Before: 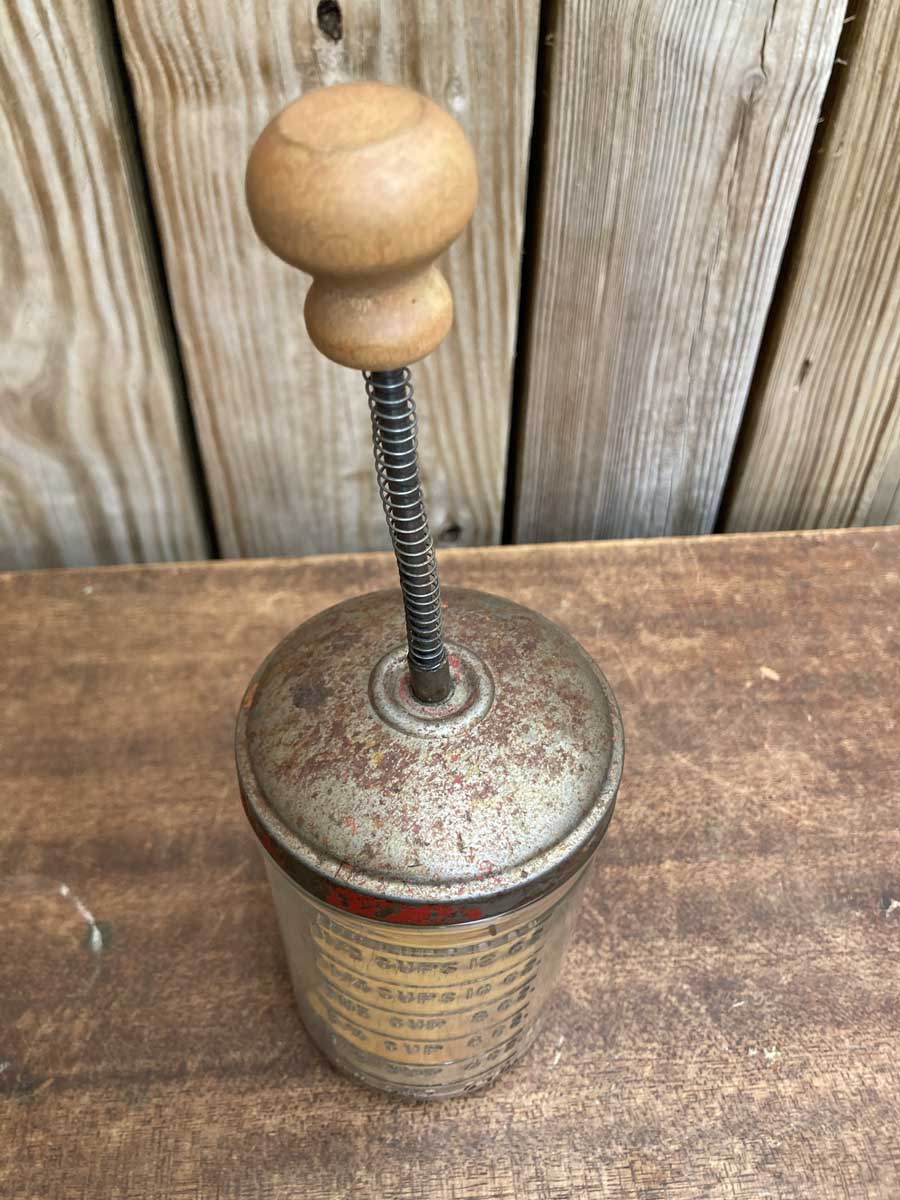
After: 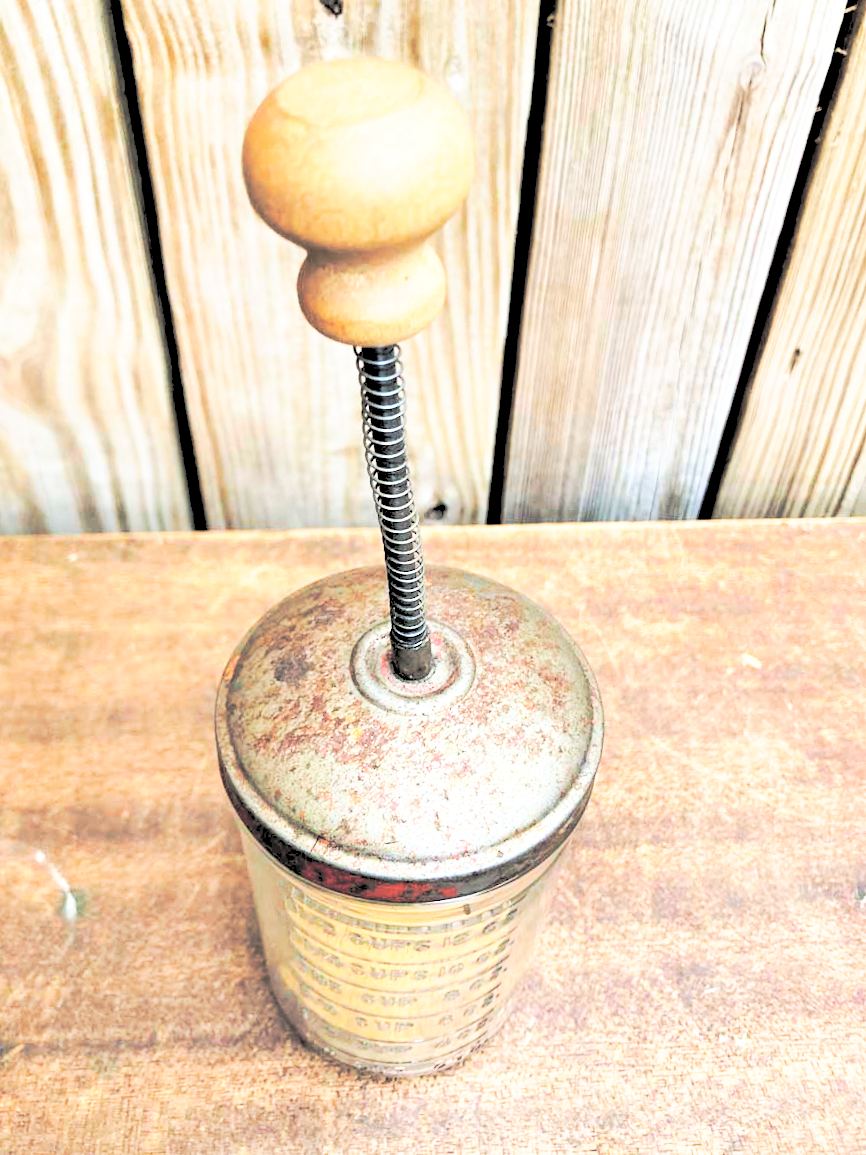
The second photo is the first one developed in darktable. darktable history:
contrast brightness saturation: brightness 0.985
base curve: curves: ch0 [(0, 0) (0.04, 0.03) (0.133, 0.232) (0.448, 0.748) (0.843, 0.968) (1, 1)], preserve colors none
contrast equalizer: octaves 7, y [[0.6 ×6], [0.55 ×6], [0 ×6], [0 ×6], [0 ×6]]
crop and rotate: angle -1.68°
